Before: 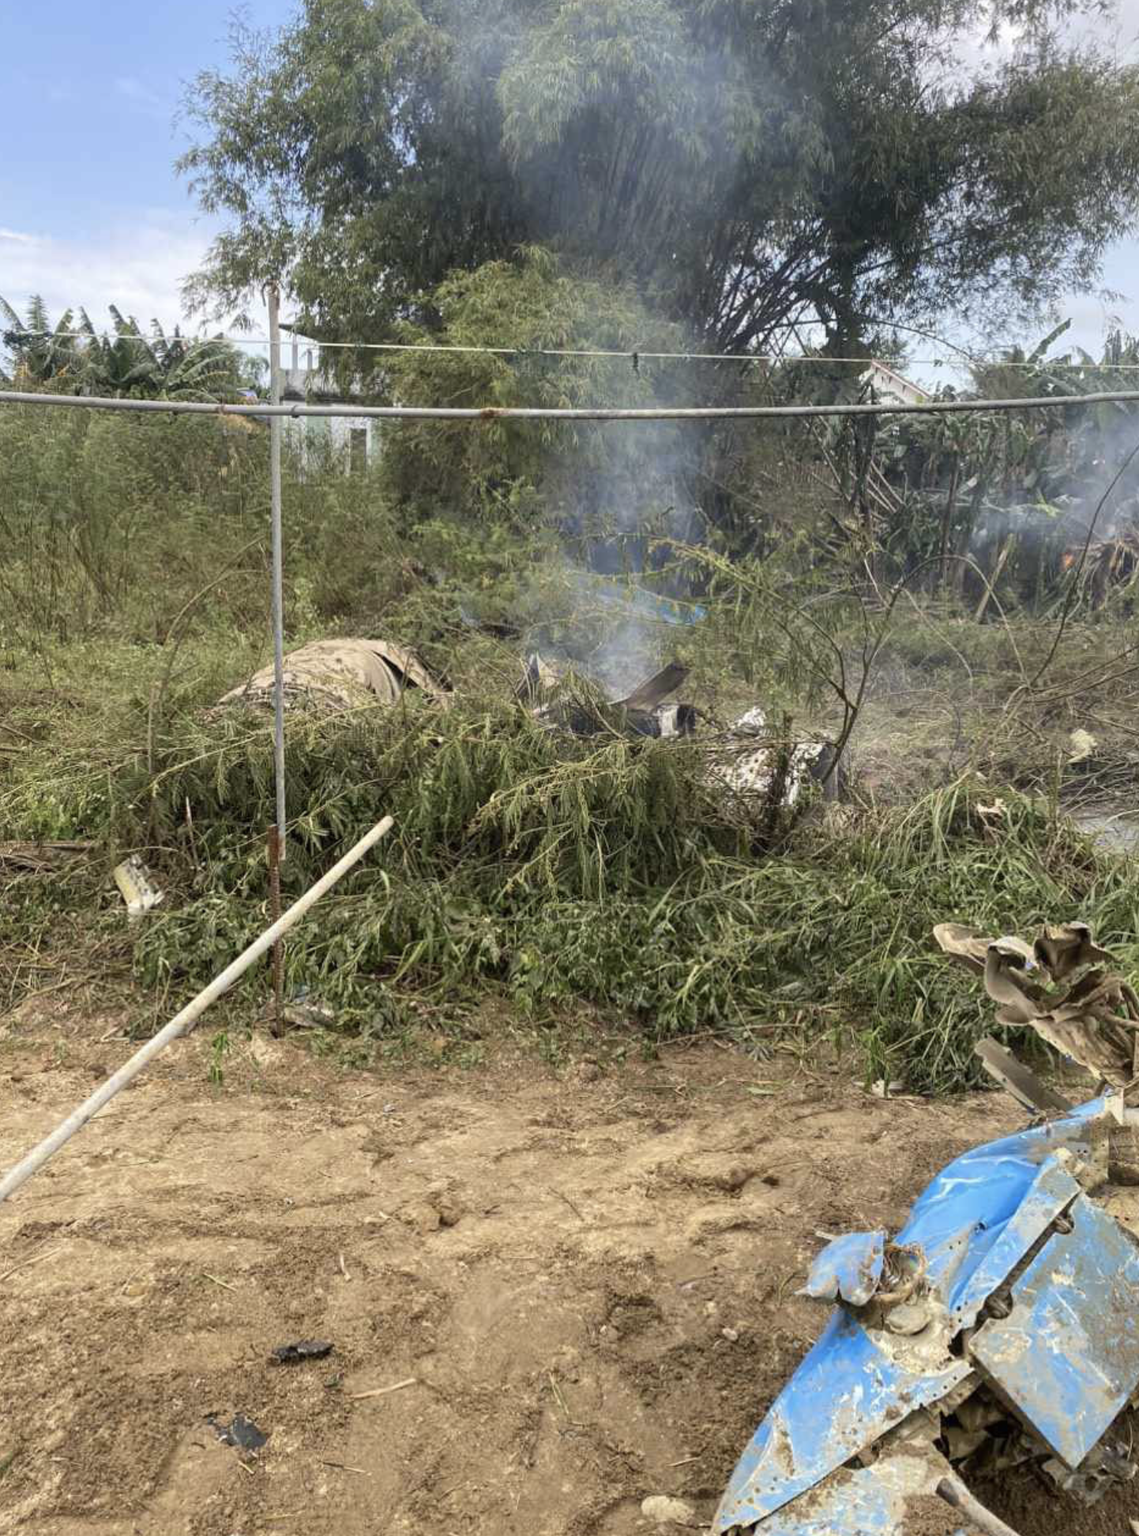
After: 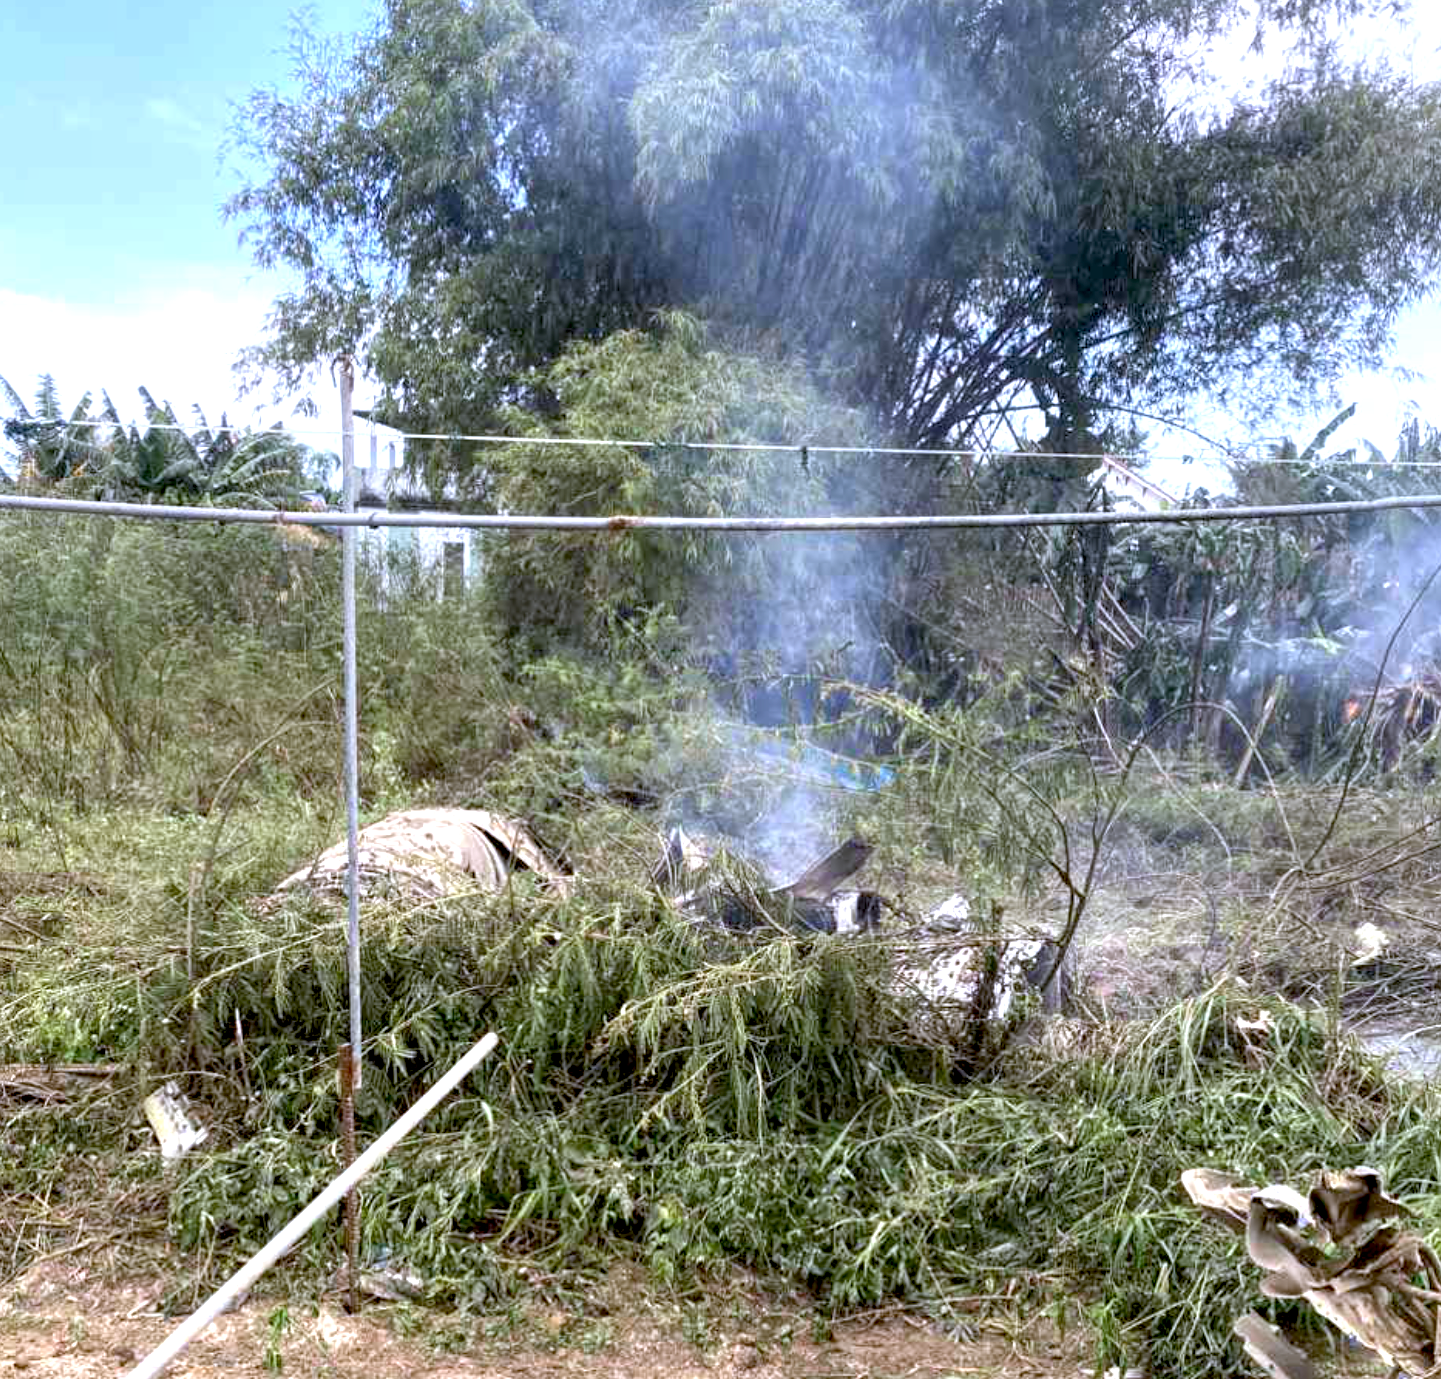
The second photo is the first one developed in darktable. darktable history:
local contrast: highlights 105%, shadows 102%, detail 131%, midtone range 0.2
crop: right 0%, bottom 29.055%
color calibration: illuminant as shot in camera, x 0.377, y 0.393, temperature 4191.62 K
exposure: black level correction 0.011, exposure 0.694 EV, compensate highlight preservation false
